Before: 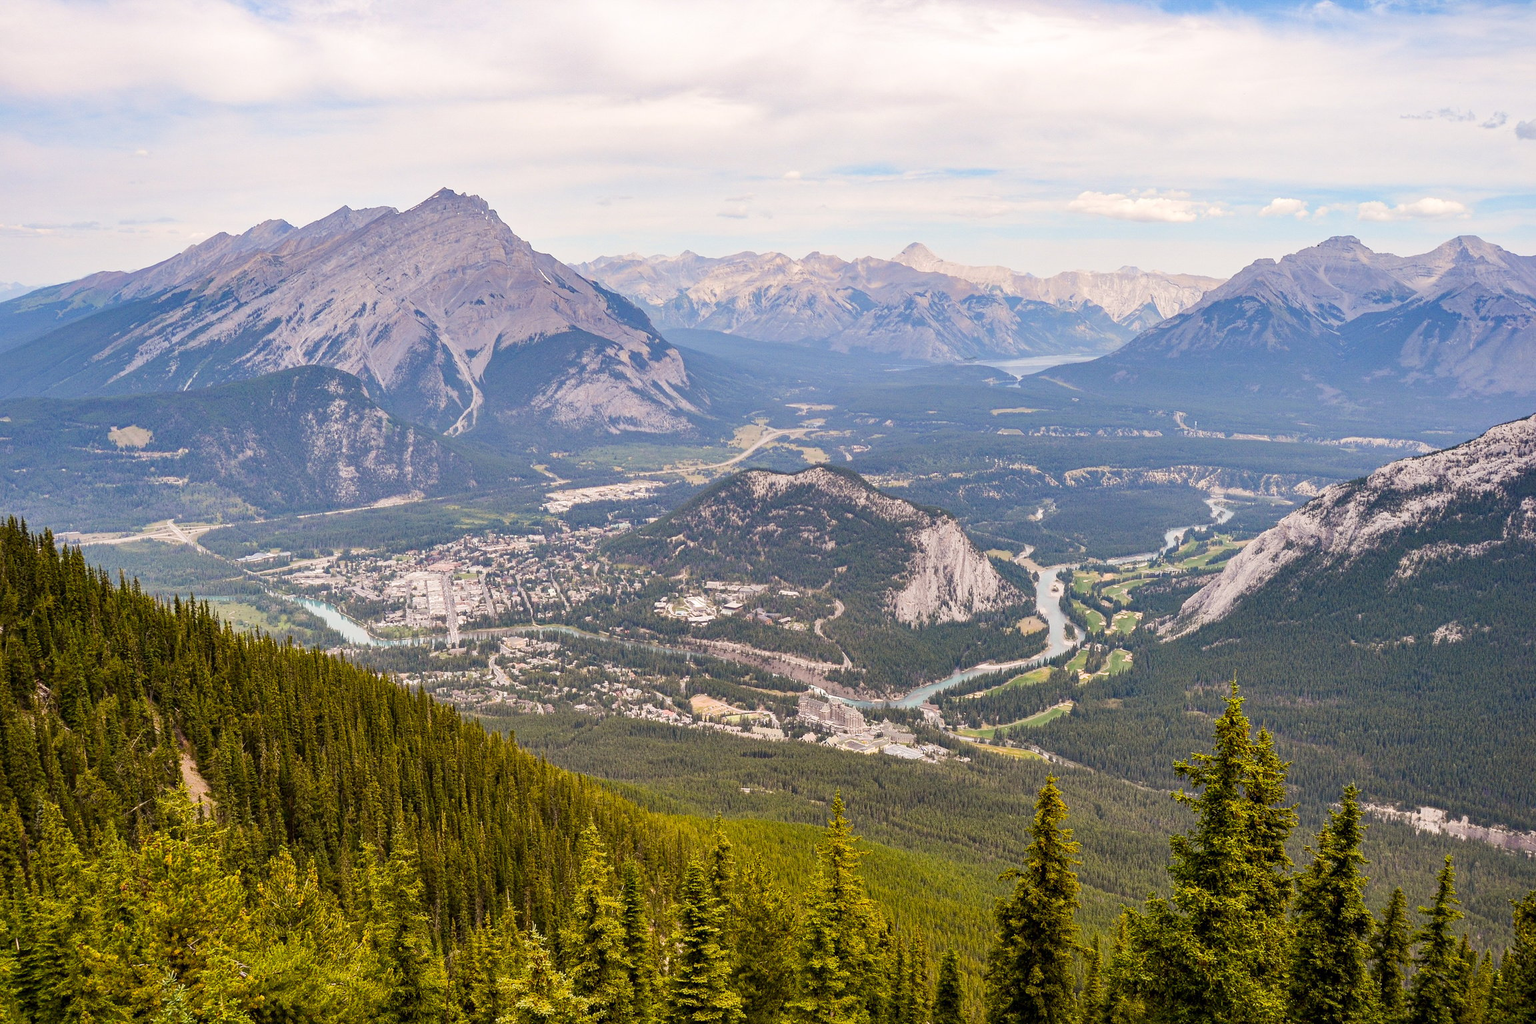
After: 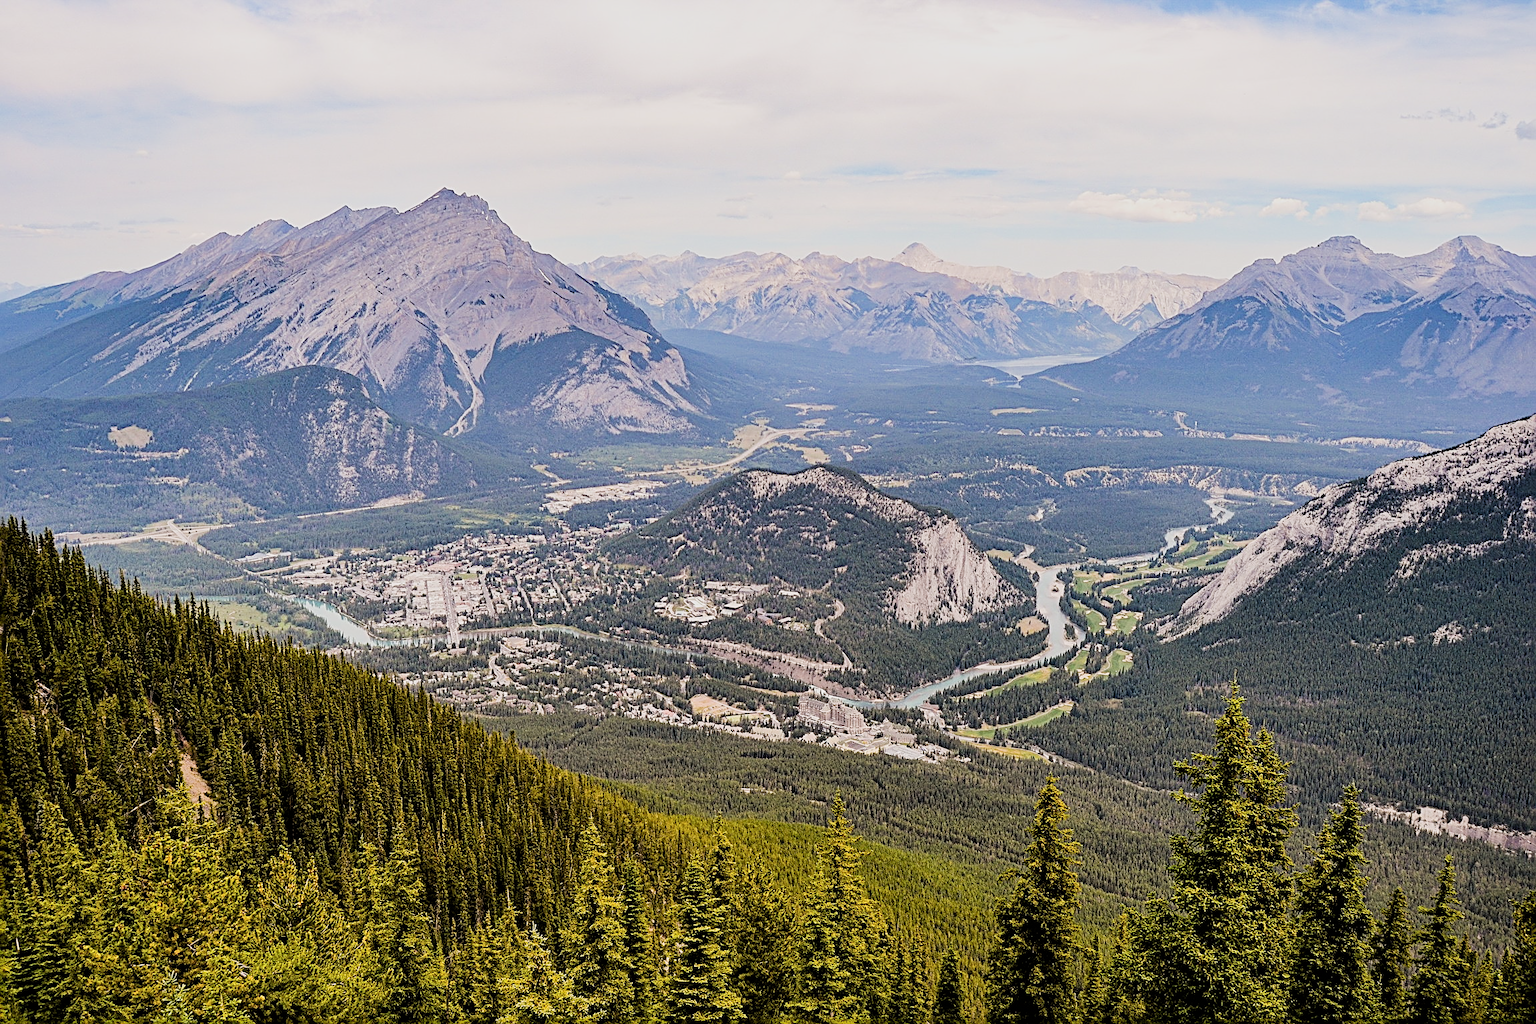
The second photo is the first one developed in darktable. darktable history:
filmic rgb: black relative exposure -5 EV, hardness 2.88, contrast 1.3, highlights saturation mix -30%
sharpen: radius 2.817, amount 0.715
